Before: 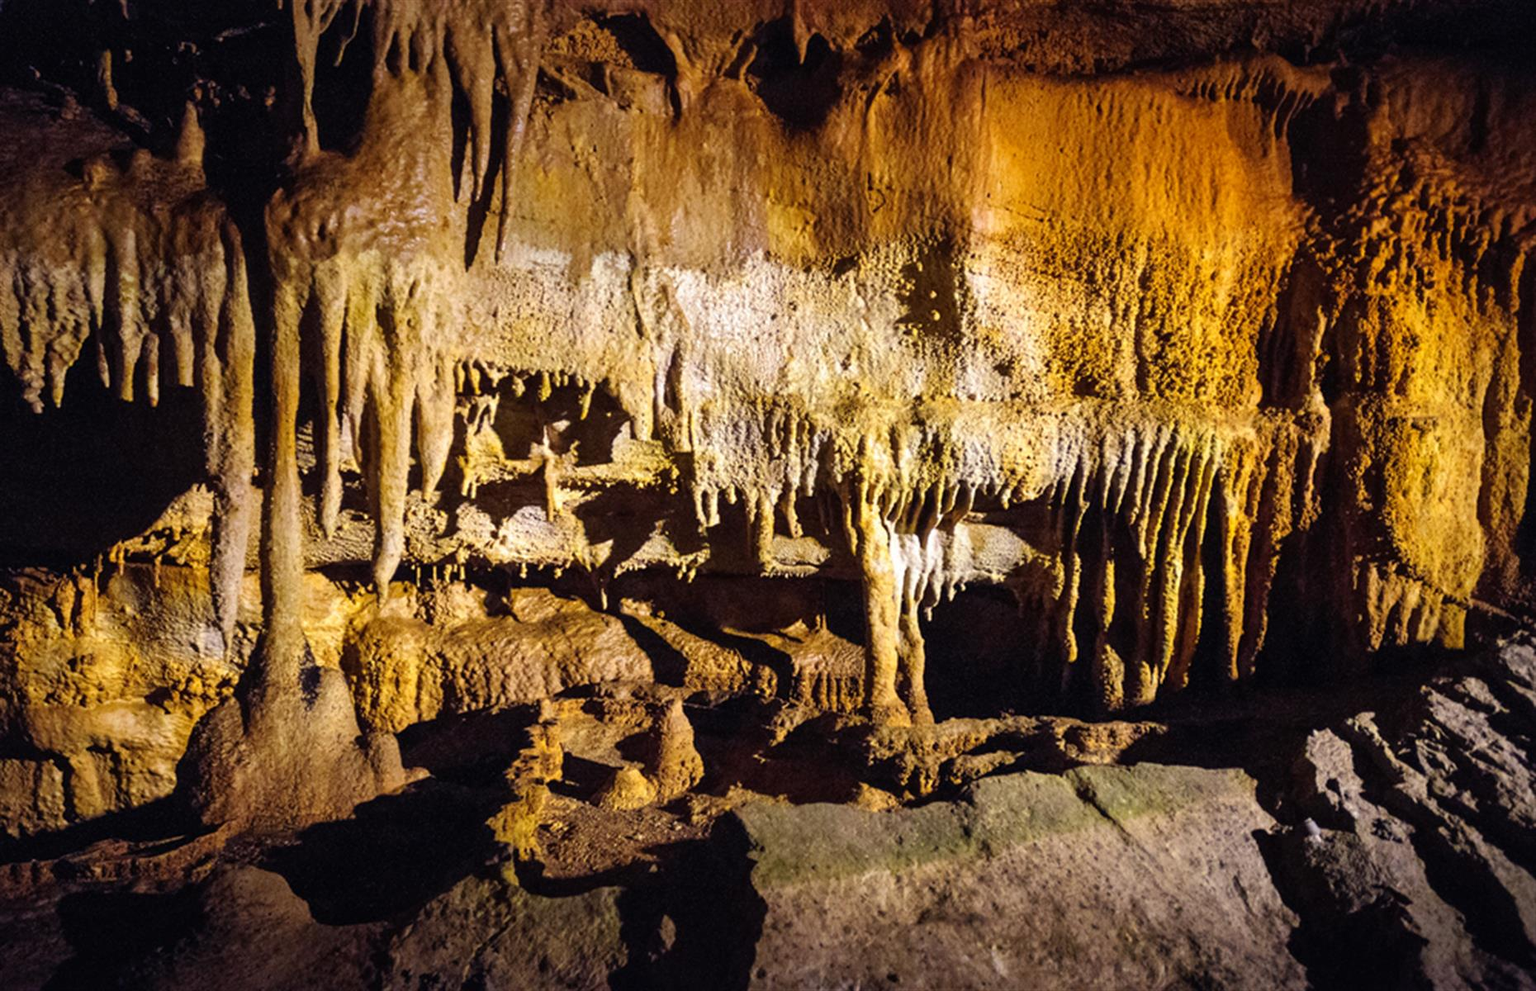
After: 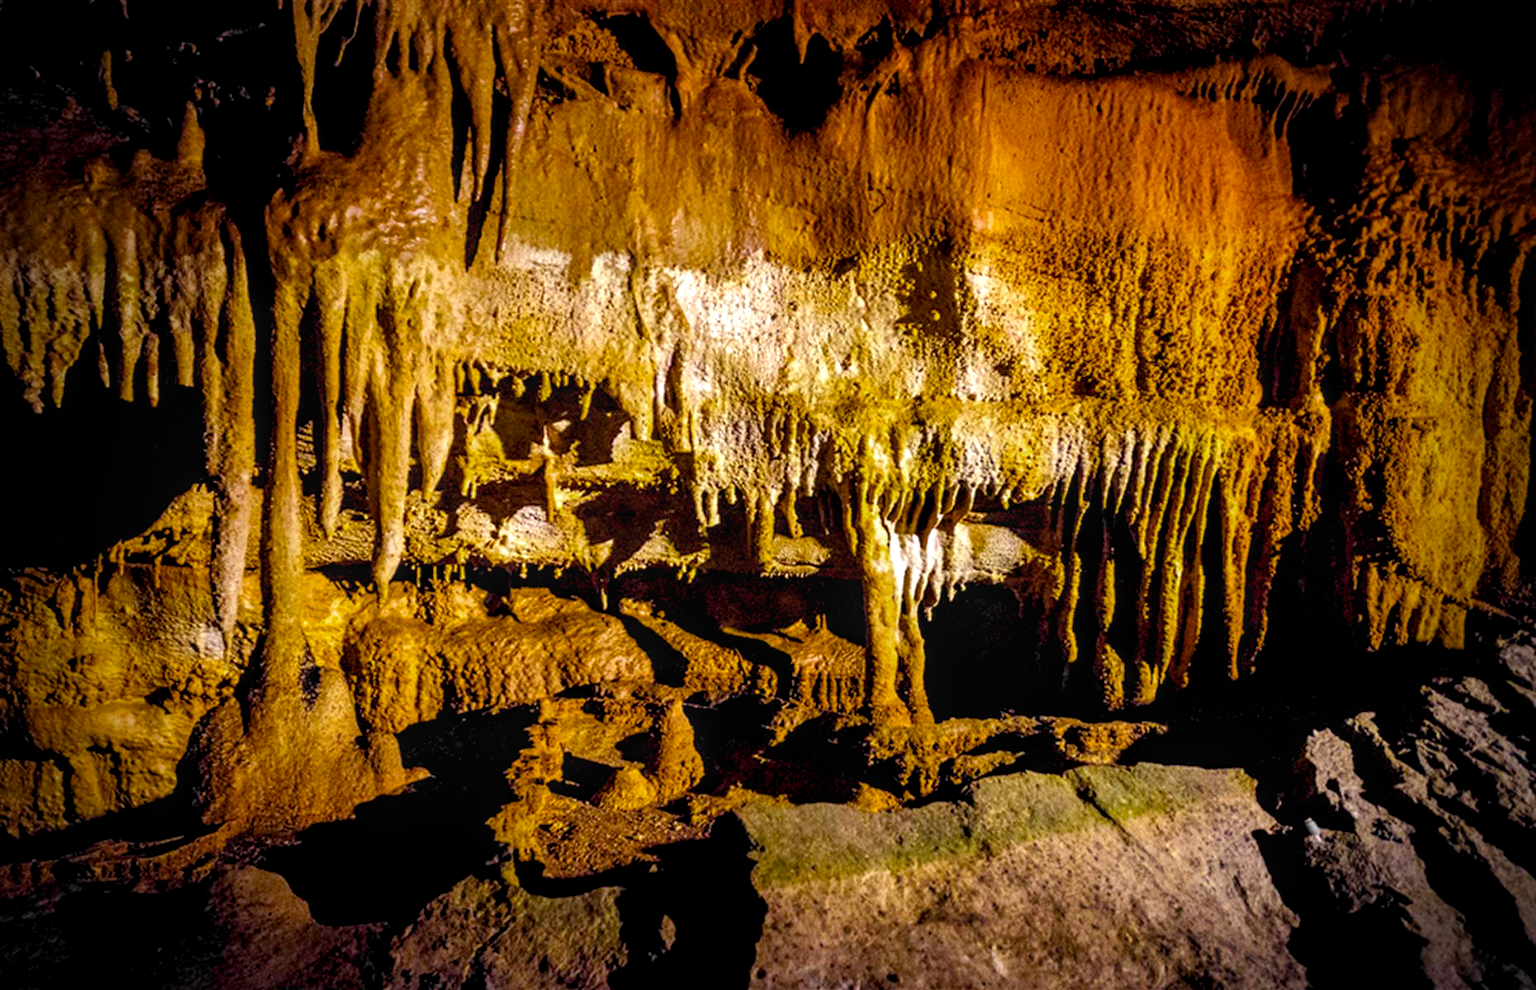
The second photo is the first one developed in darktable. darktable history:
color zones: curves: ch0 [(0.004, 0.388) (0.125, 0.392) (0.25, 0.404) (0.375, 0.5) (0.5, 0.5) (0.625, 0.5) (0.75, 0.5) (0.875, 0.5)]; ch1 [(0, 0.5) (0.125, 0.5) (0.25, 0.5) (0.375, 0.124) (0.524, 0.124) (0.645, 0.128) (0.789, 0.132) (0.914, 0.096) (0.998, 0.068)]
exposure: exposure 0.608 EV, compensate highlight preservation false
color balance rgb: global offset › luminance -1.024%, perceptual saturation grading › global saturation 25.512%, global vibrance 20.225%
vignetting: fall-off start 69.28%, fall-off radius 29.38%, brightness -0.596, saturation 0.002, width/height ratio 0.994, shape 0.859
local contrast: detail 130%
